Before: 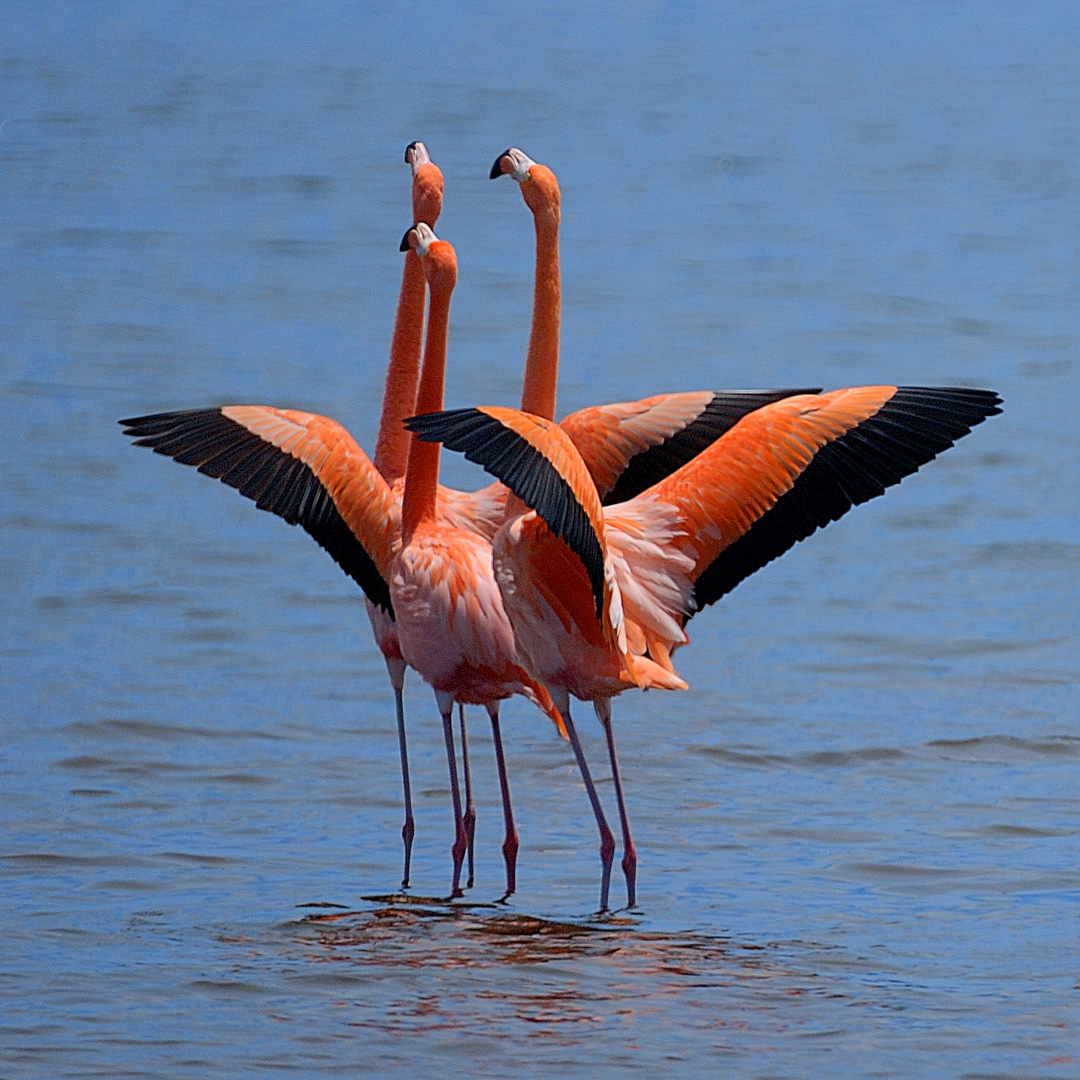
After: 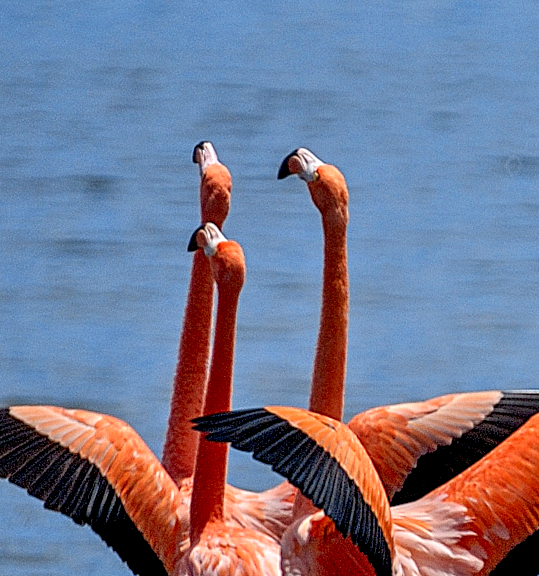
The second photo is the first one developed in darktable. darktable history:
crop: left 19.693%, right 30.333%, bottom 46.624%
tone equalizer: -7 EV 0.159 EV, -6 EV 0.635 EV, -5 EV 1.15 EV, -4 EV 1.32 EV, -3 EV 1.14 EV, -2 EV 0.6 EV, -1 EV 0.148 EV
local contrast: highlights 19%, detail 188%
